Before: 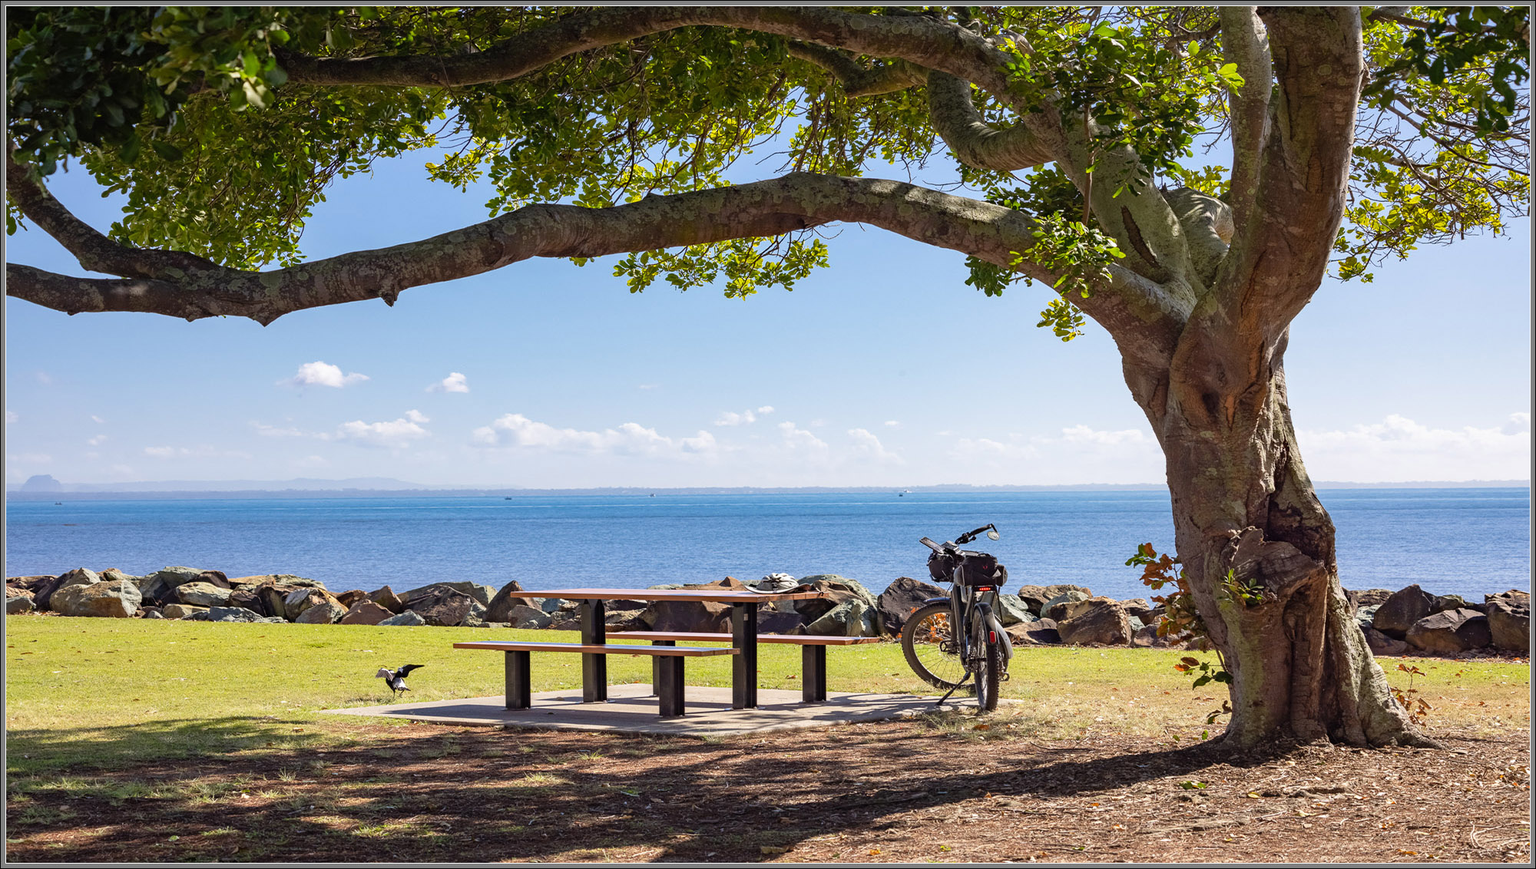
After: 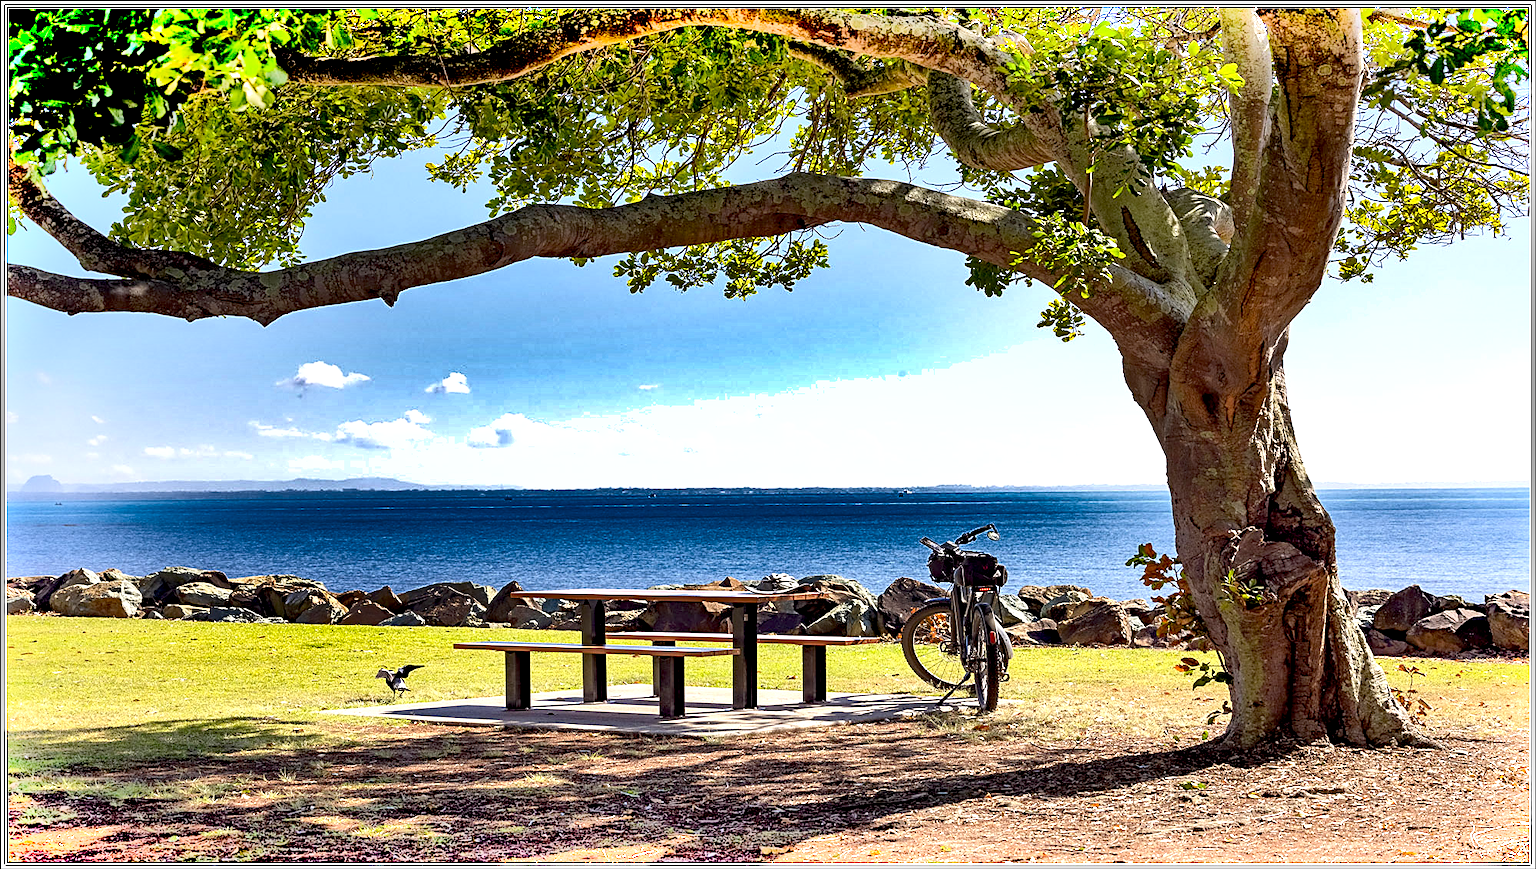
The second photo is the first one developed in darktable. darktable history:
shadows and highlights: radius 122.76, shadows 98.21, white point adjustment -2.91, highlights -99.75, soften with gaussian
exposure: black level correction 0.012, exposure 0.699 EV, compensate highlight preservation false
sharpen: on, module defaults
